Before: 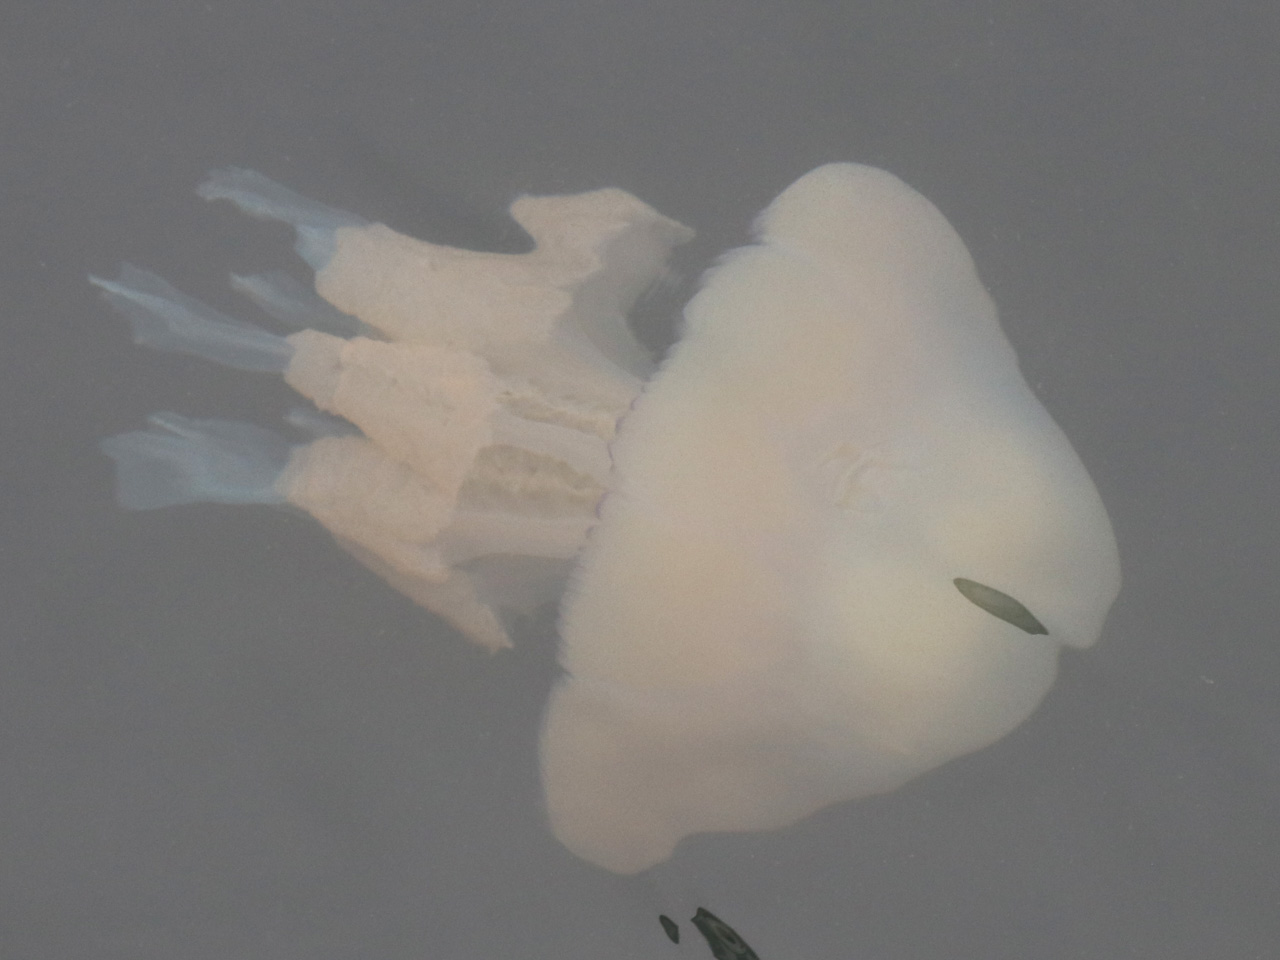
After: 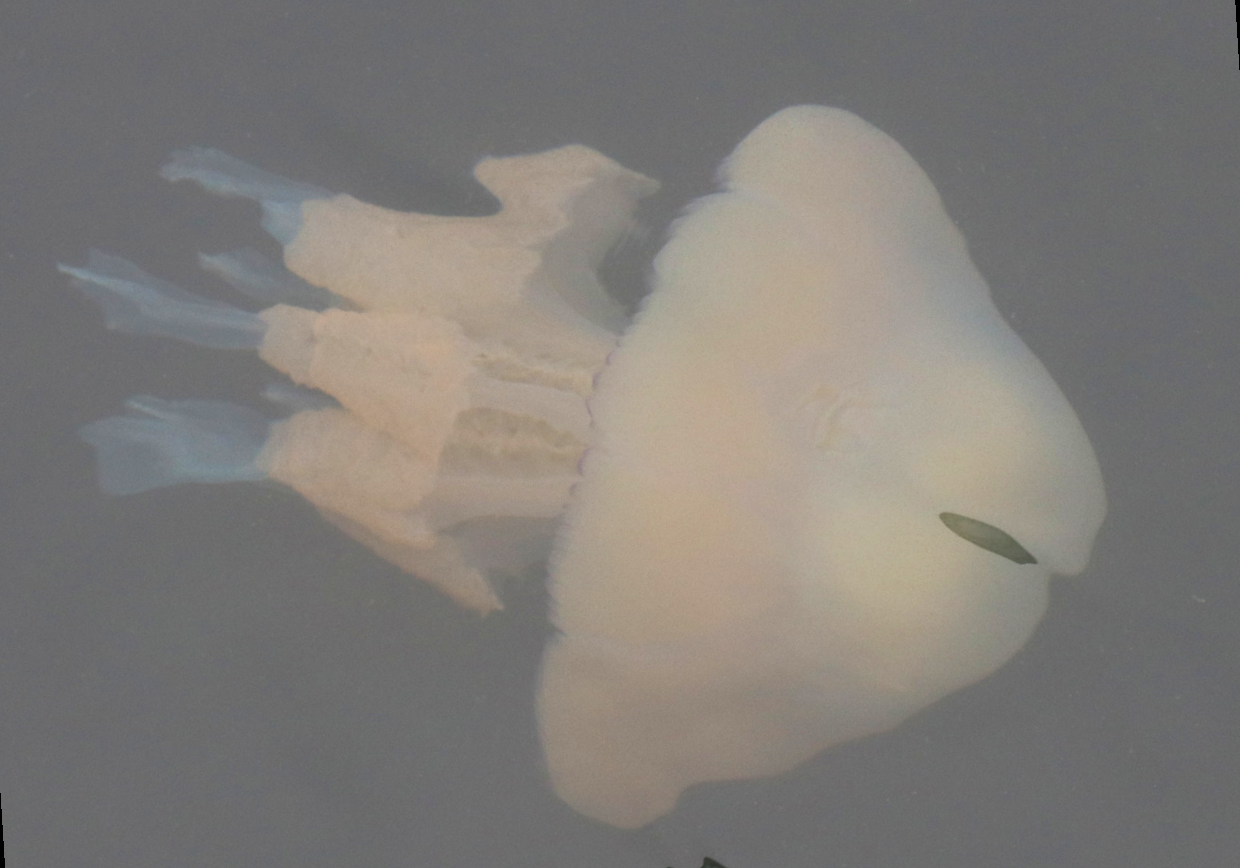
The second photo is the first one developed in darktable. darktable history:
velvia: on, module defaults
rotate and perspective: rotation -3.52°, crop left 0.036, crop right 0.964, crop top 0.081, crop bottom 0.919
